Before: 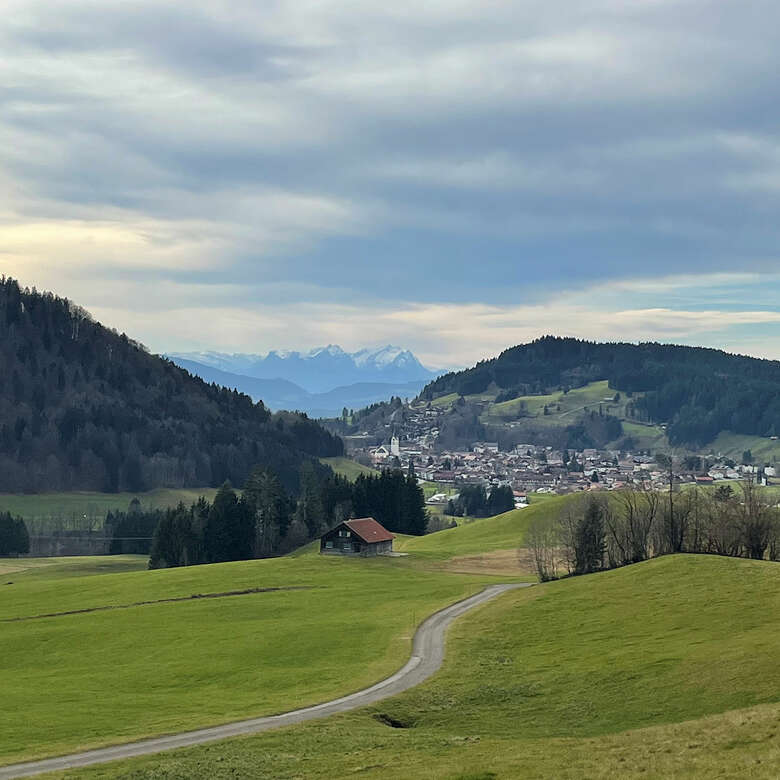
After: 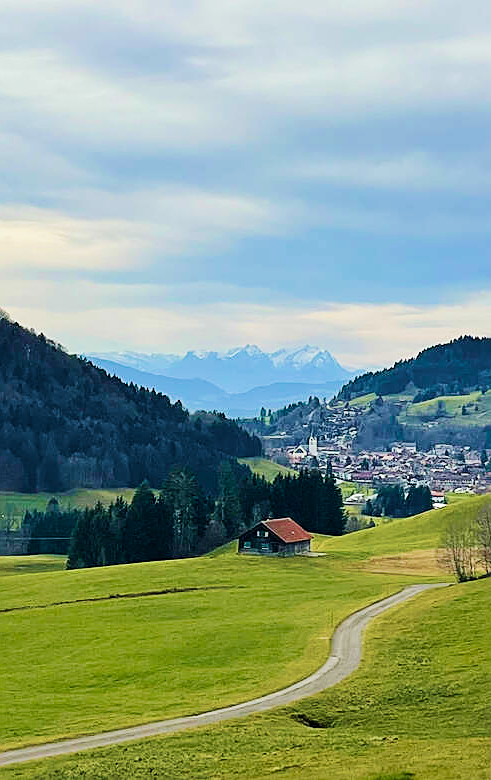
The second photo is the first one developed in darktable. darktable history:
sharpen: on, module defaults
crop: left 10.604%, right 26.402%
tone curve: curves: ch0 [(0, 0) (0.11, 0.081) (0.256, 0.259) (0.398, 0.475) (0.498, 0.611) (0.65, 0.757) (0.835, 0.883) (1, 0.961)]; ch1 [(0, 0) (0.346, 0.307) (0.408, 0.369) (0.453, 0.457) (0.482, 0.479) (0.502, 0.498) (0.521, 0.51) (0.553, 0.554) (0.618, 0.65) (0.693, 0.727) (1, 1)]; ch2 [(0, 0) (0.366, 0.337) (0.434, 0.46) (0.485, 0.494) (0.5, 0.494) (0.511, 0.508) (0.537, 0.55) (0.579, 0.599) (0.621, 0.693) (1, 1)], preserve colors none
velvia: strength 73.98%
